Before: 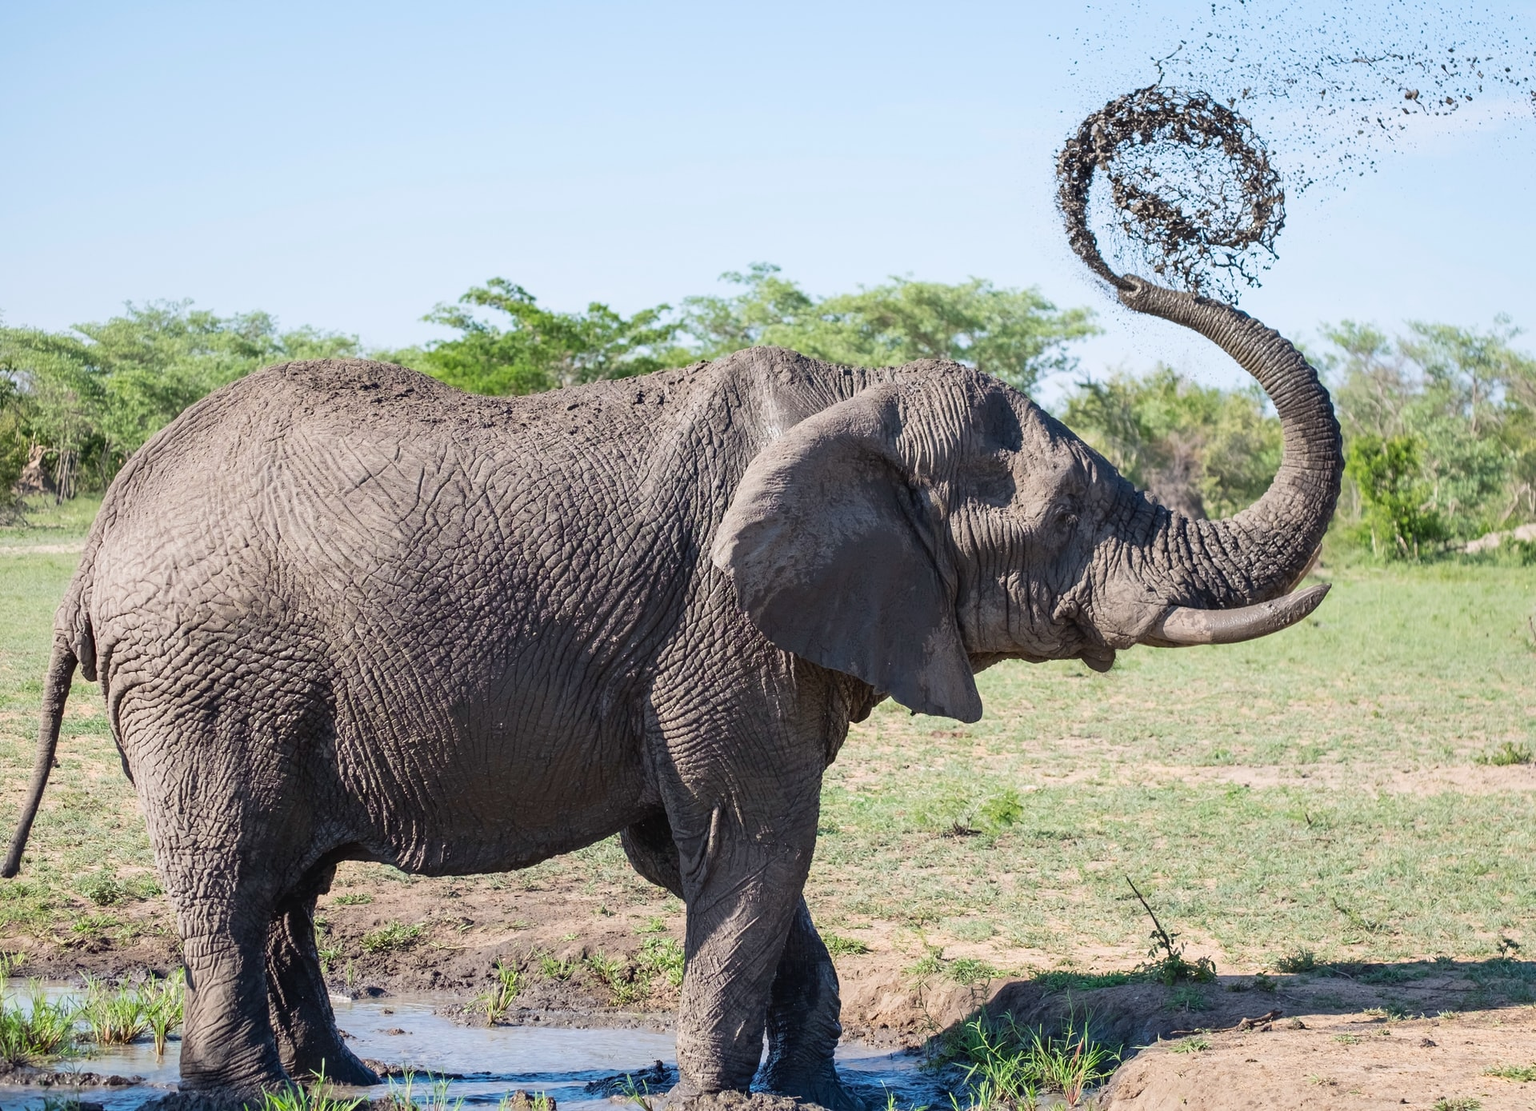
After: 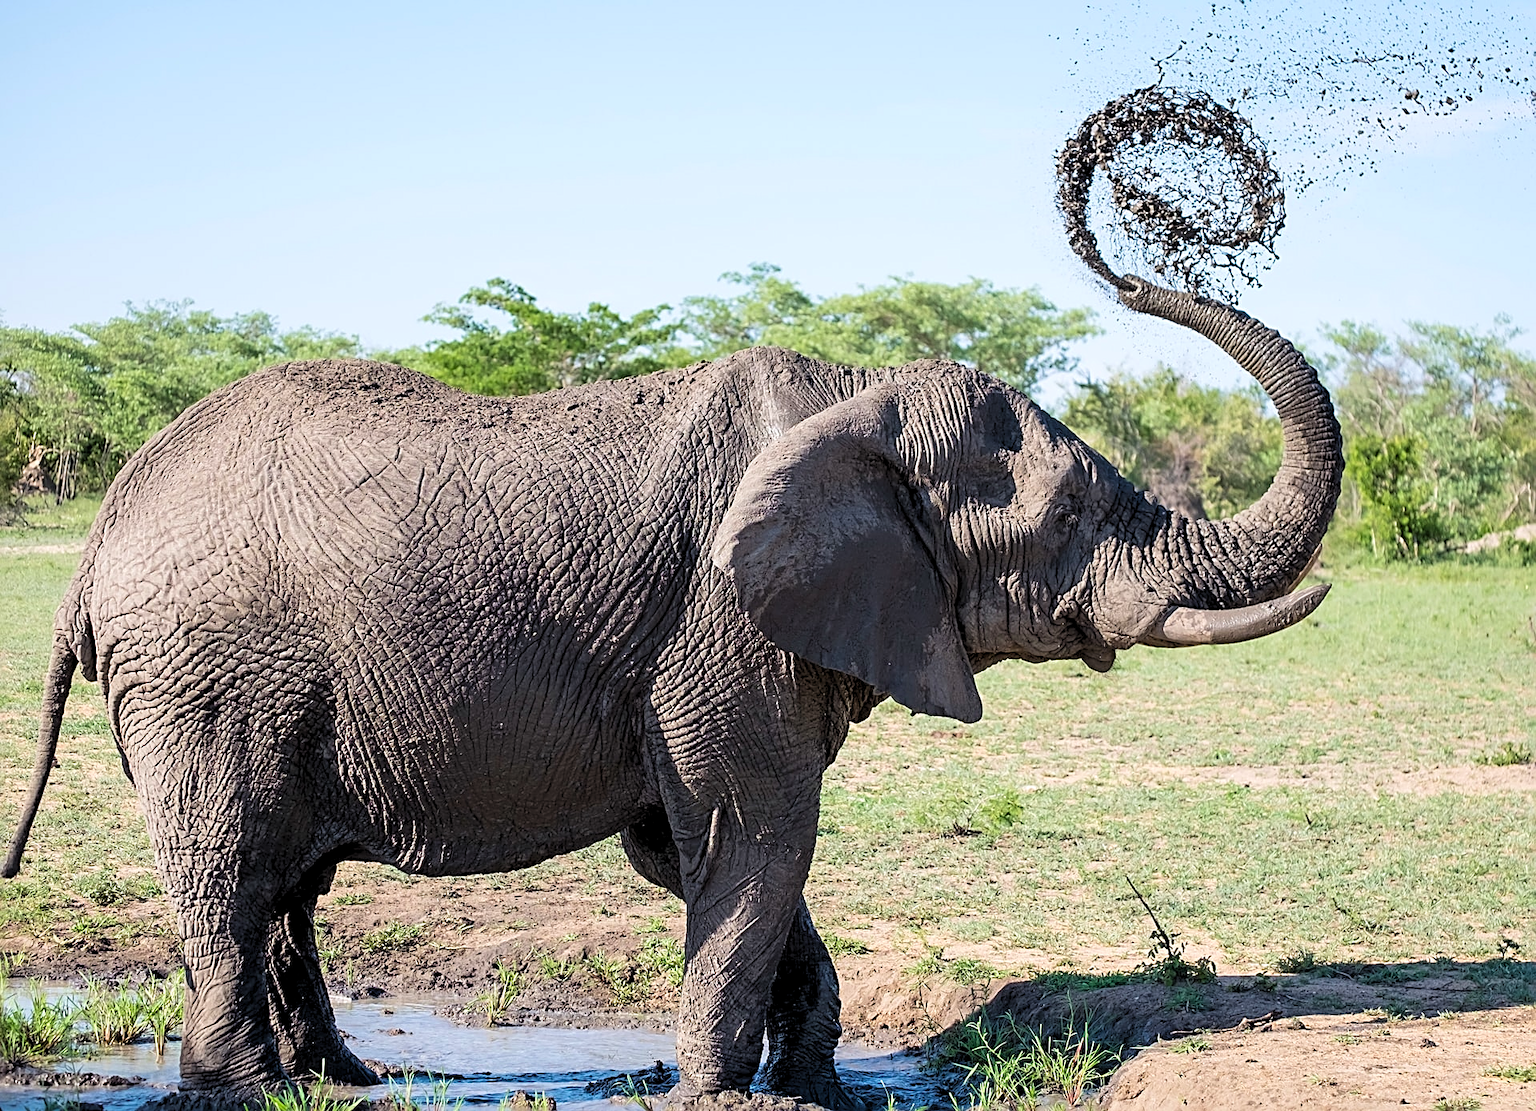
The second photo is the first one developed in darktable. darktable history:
levels: levels [0.073, 0.497, 0.972]
velvia: strength 15%
sharpen: radius 2.531, amount 0.628
